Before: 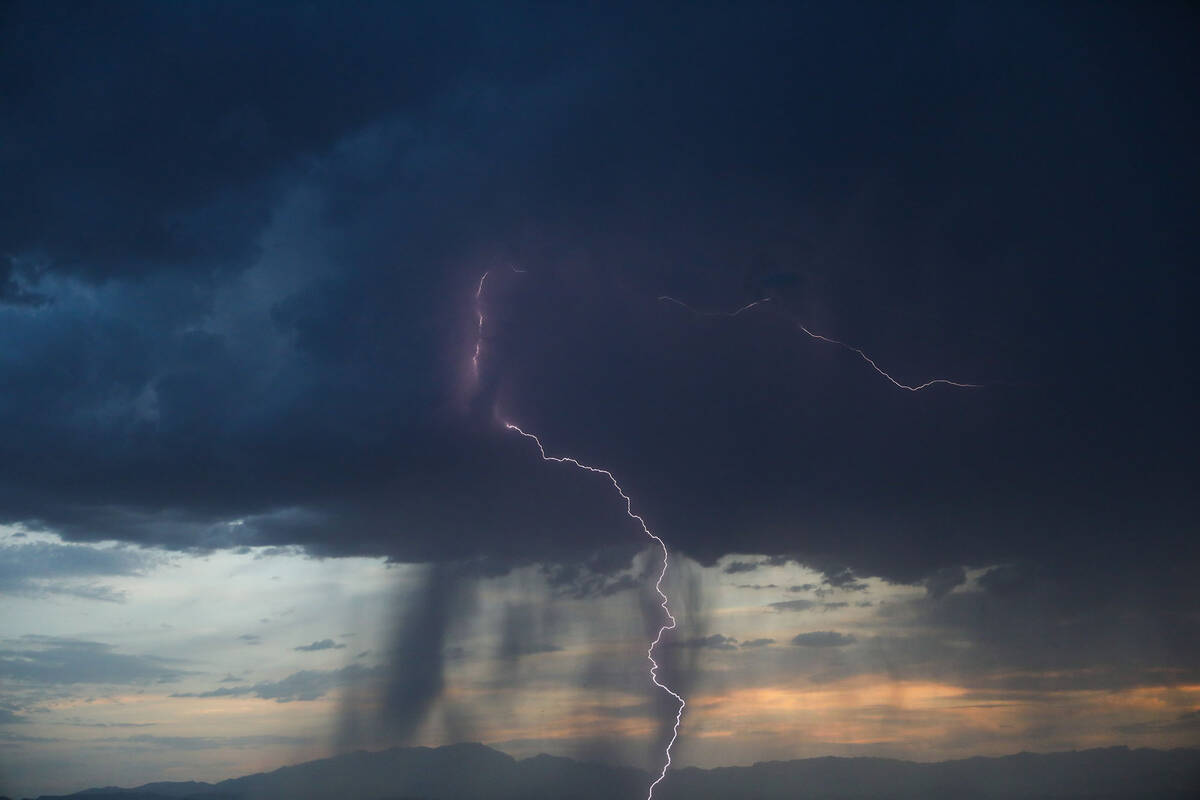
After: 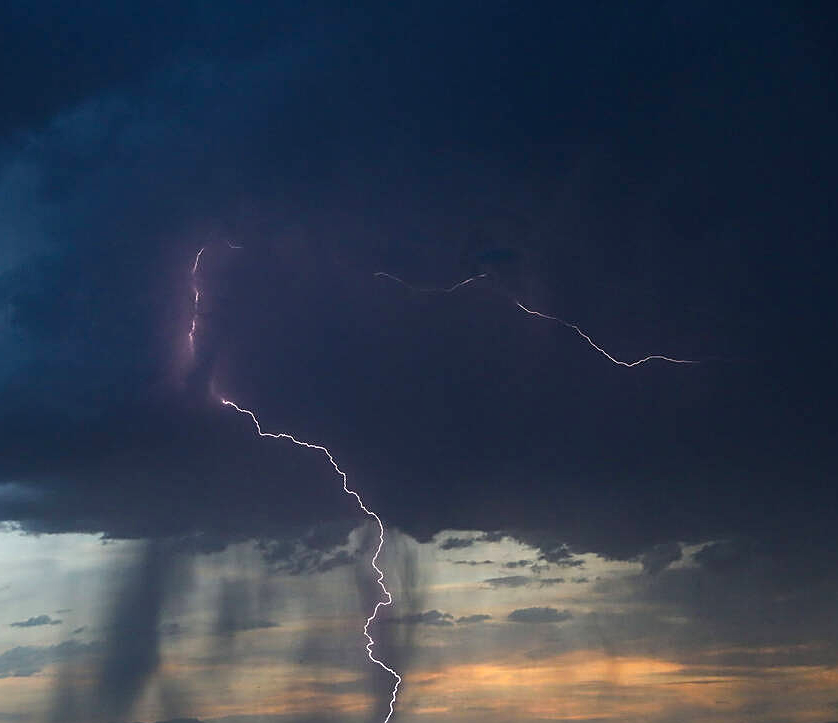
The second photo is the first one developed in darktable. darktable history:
color balance rgb: perceptual saturation grading › global saturation 19.807%
tone equalizer: on, module defaults
crop and rotate: left 23.671%, top 3.106%, right 6.471%, bottom 6.418%
sharpen: on, module defaults
contrast equalizer: y [[0.5, 0.542, 0.583, 0.625, 0.667, 0.708], [0.5 ×6], [0.5 ×6], [0 ×6], [0 ×6]], mix 0.357
